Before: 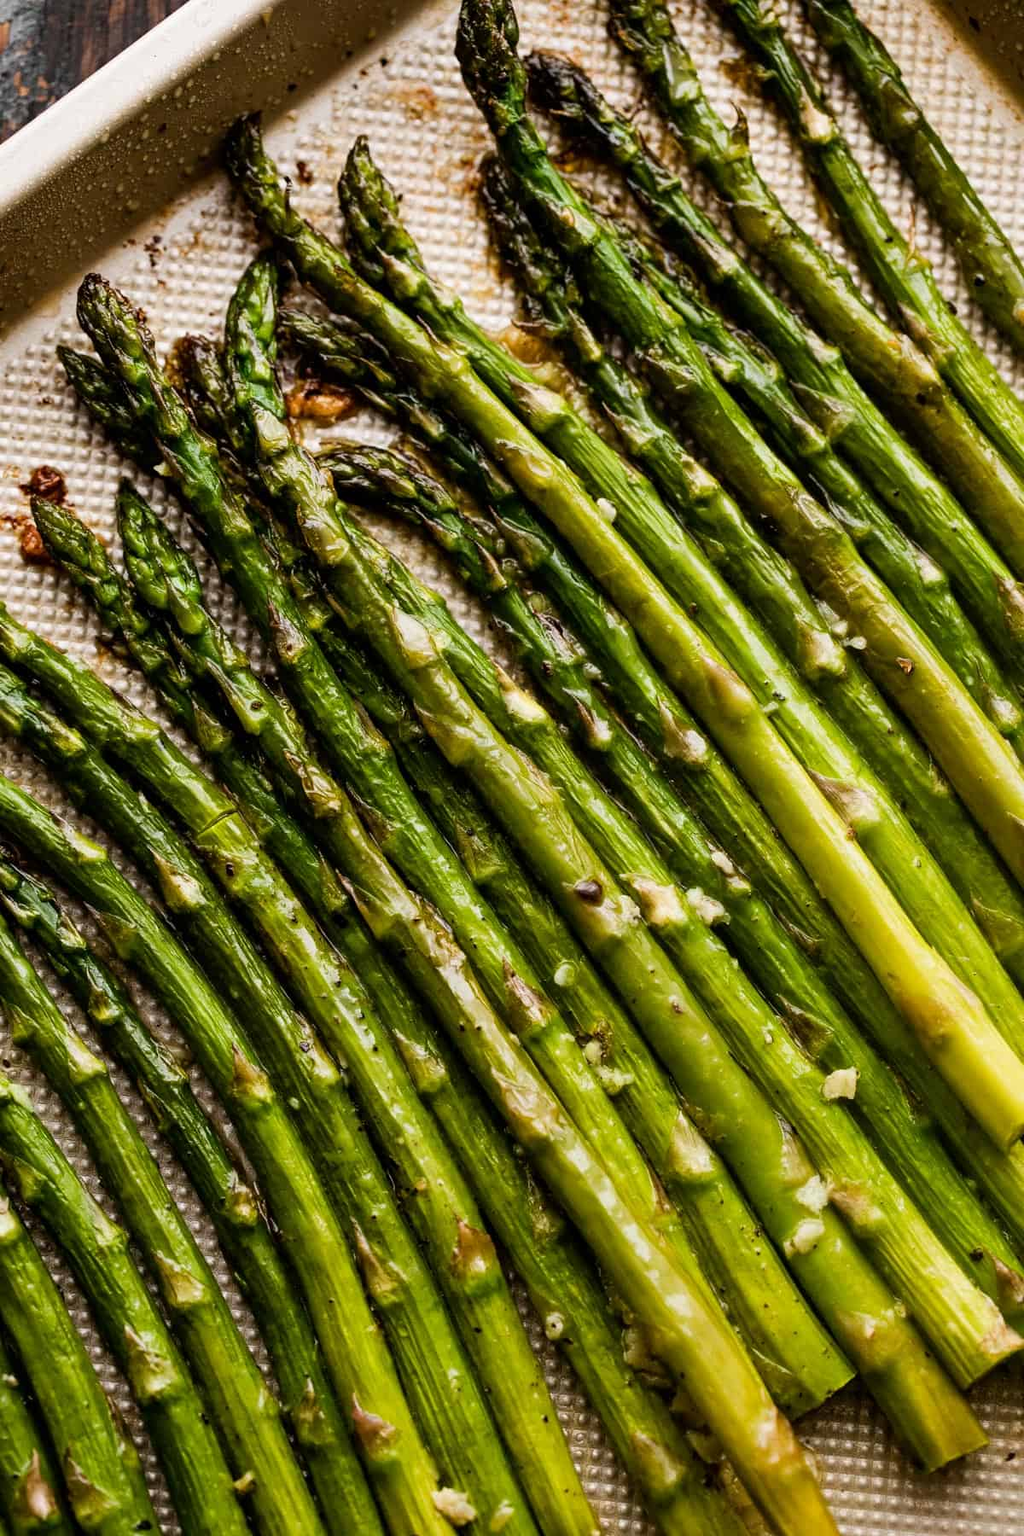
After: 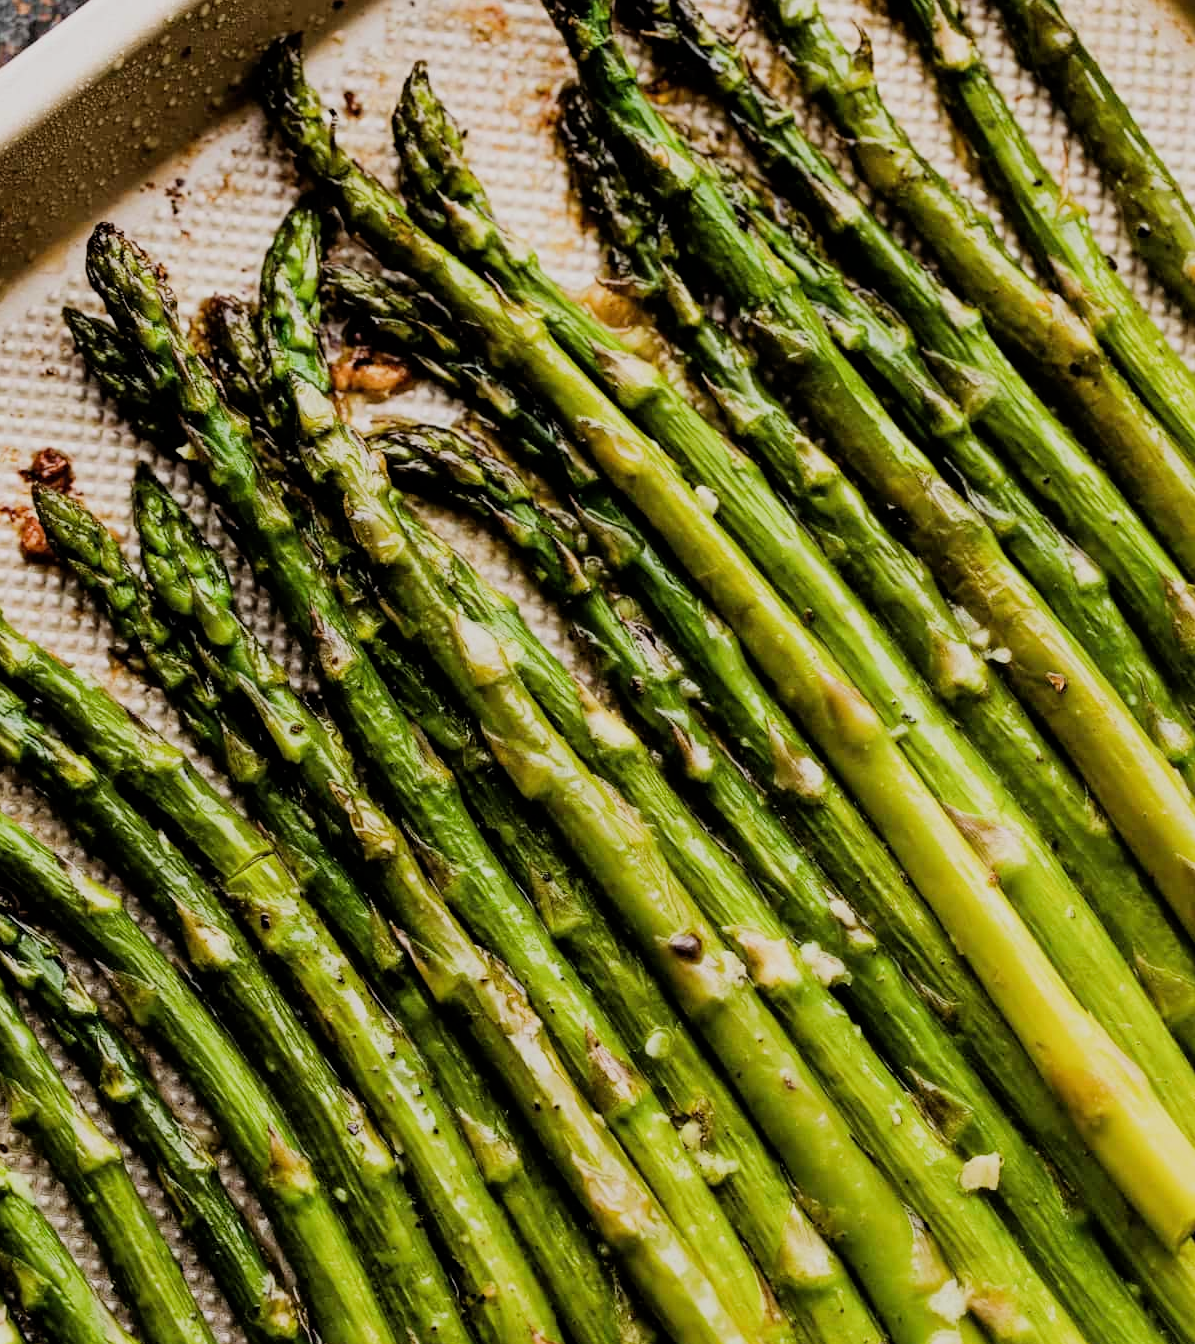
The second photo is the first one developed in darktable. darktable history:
filmic rgb: black relative exposure -6.98 EV, white relative exposure 5.63 EV, hardness 2.86
crop: left 0.387%, top 5.469%, bottom 19.809%
exposure: black level correction 0, exposure 0.5 EV, compensate exposure bias true, compensate highlight preservation false
